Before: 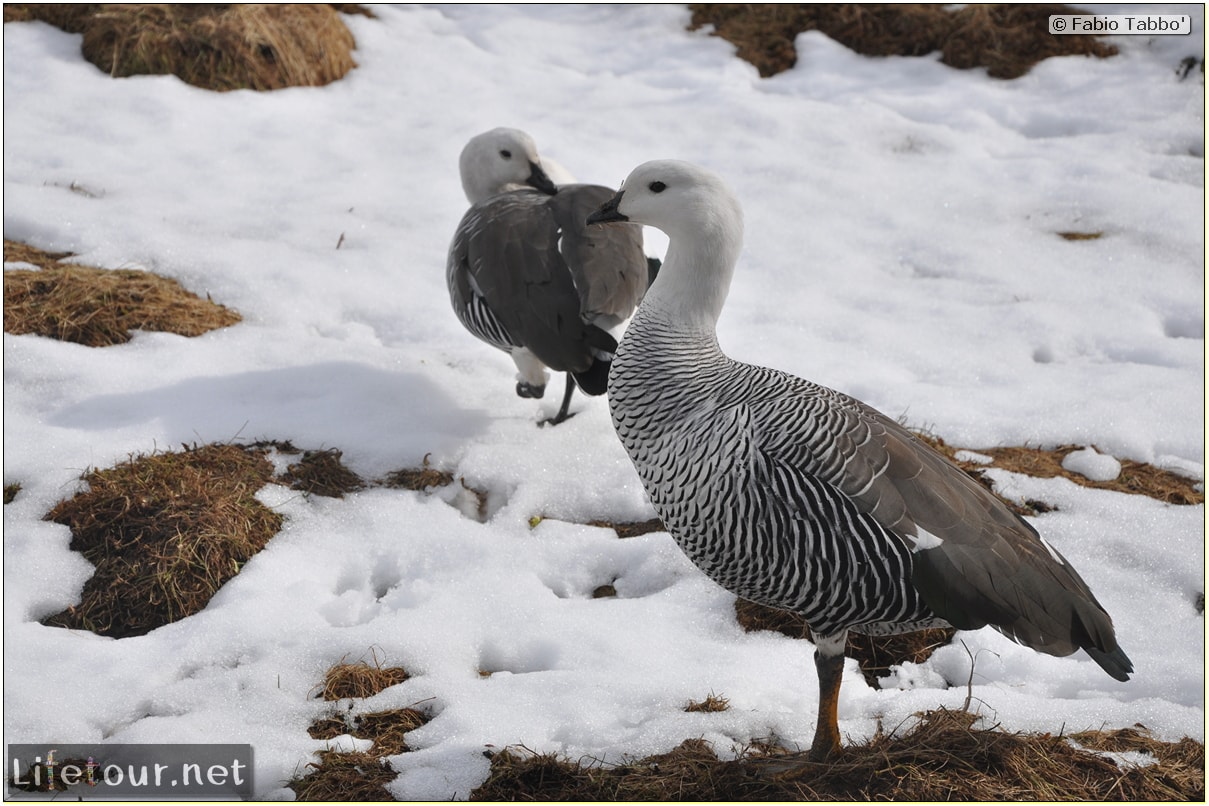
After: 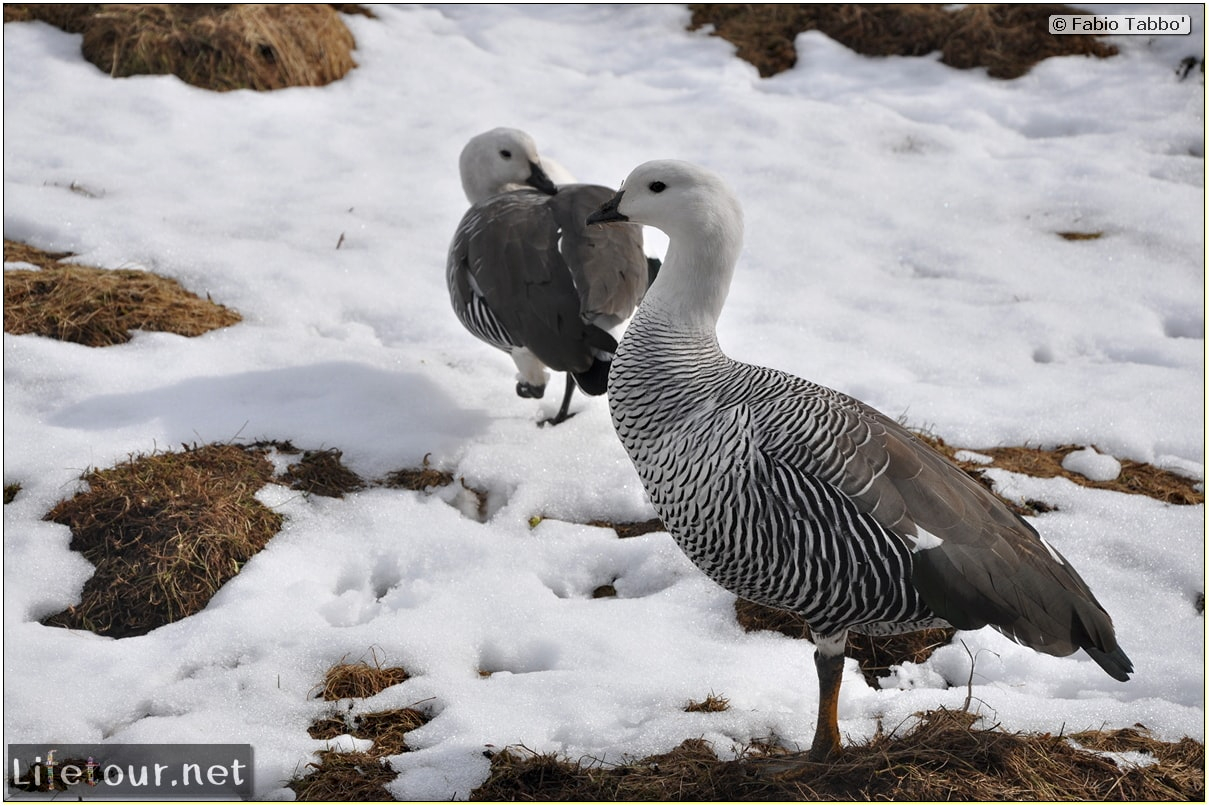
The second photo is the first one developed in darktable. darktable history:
color correction: highlights b* 0.051
contrast equalizer: octaves 7, y [[0.6 ×6], [0.55 ×6], [0 ×6], [0 ×6], [0 ×6]], mix 0.271
